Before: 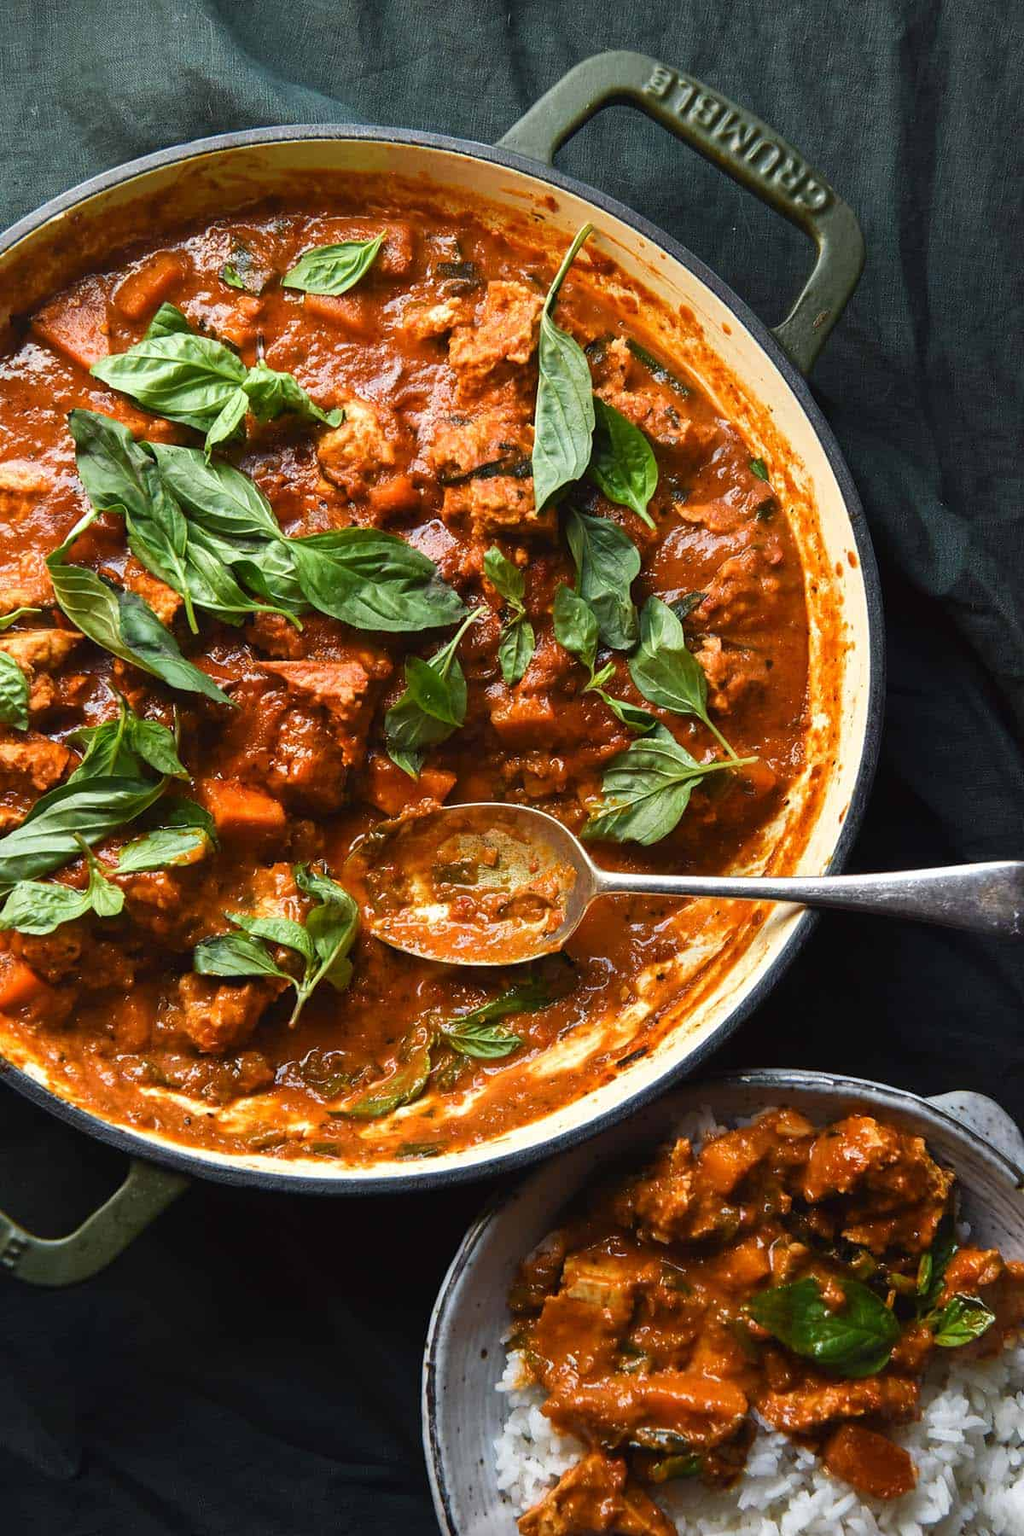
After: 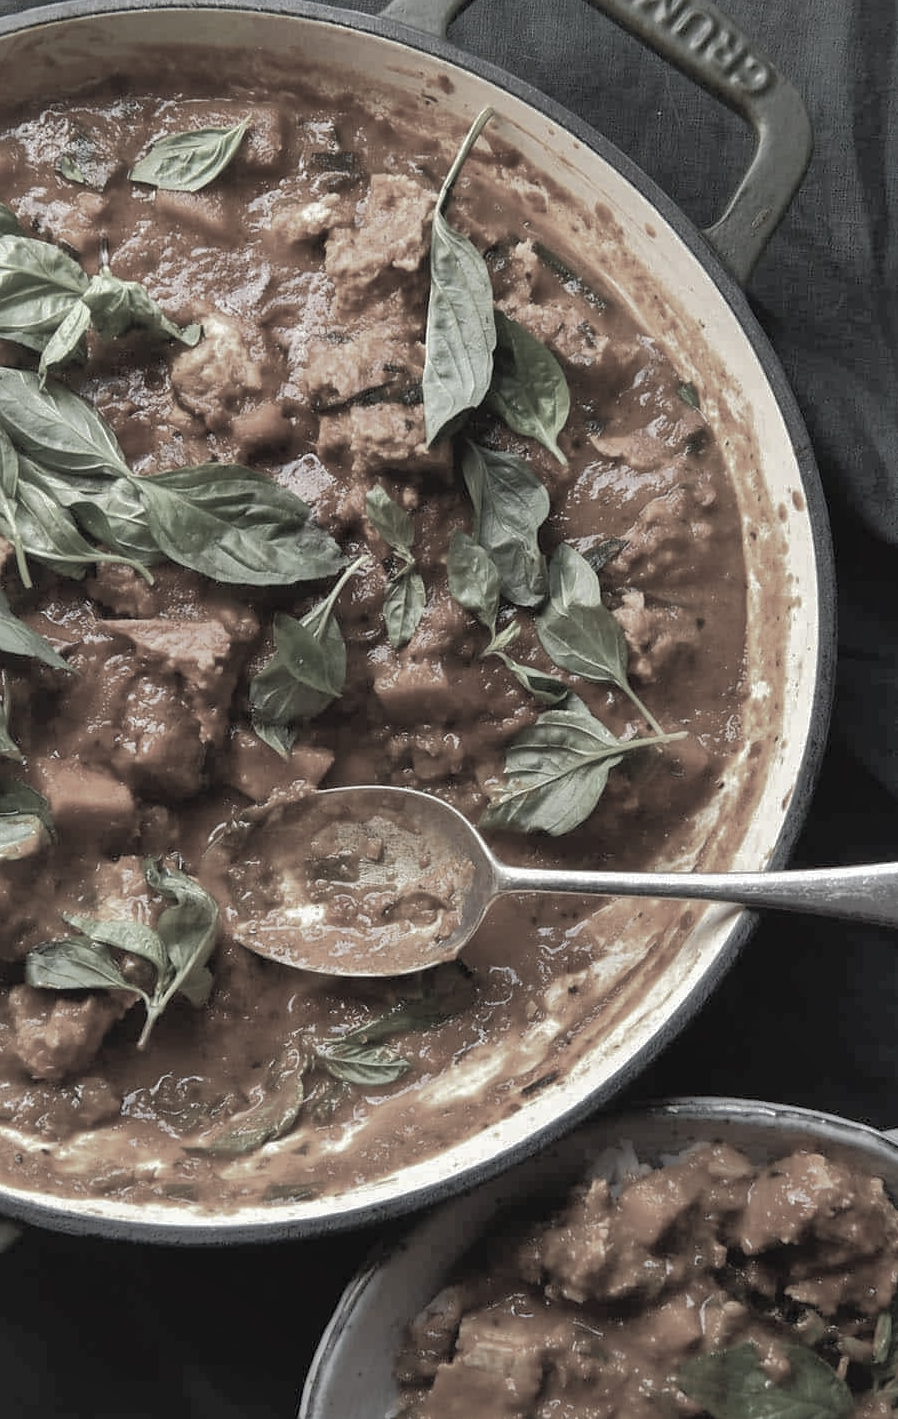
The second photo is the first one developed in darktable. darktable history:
crop: left 16.768%, top 8.653%, right 8.362%, bottom 12.485%
shadows and highlights: shadows 60, highlights -60
color correction: saturation 0.2
